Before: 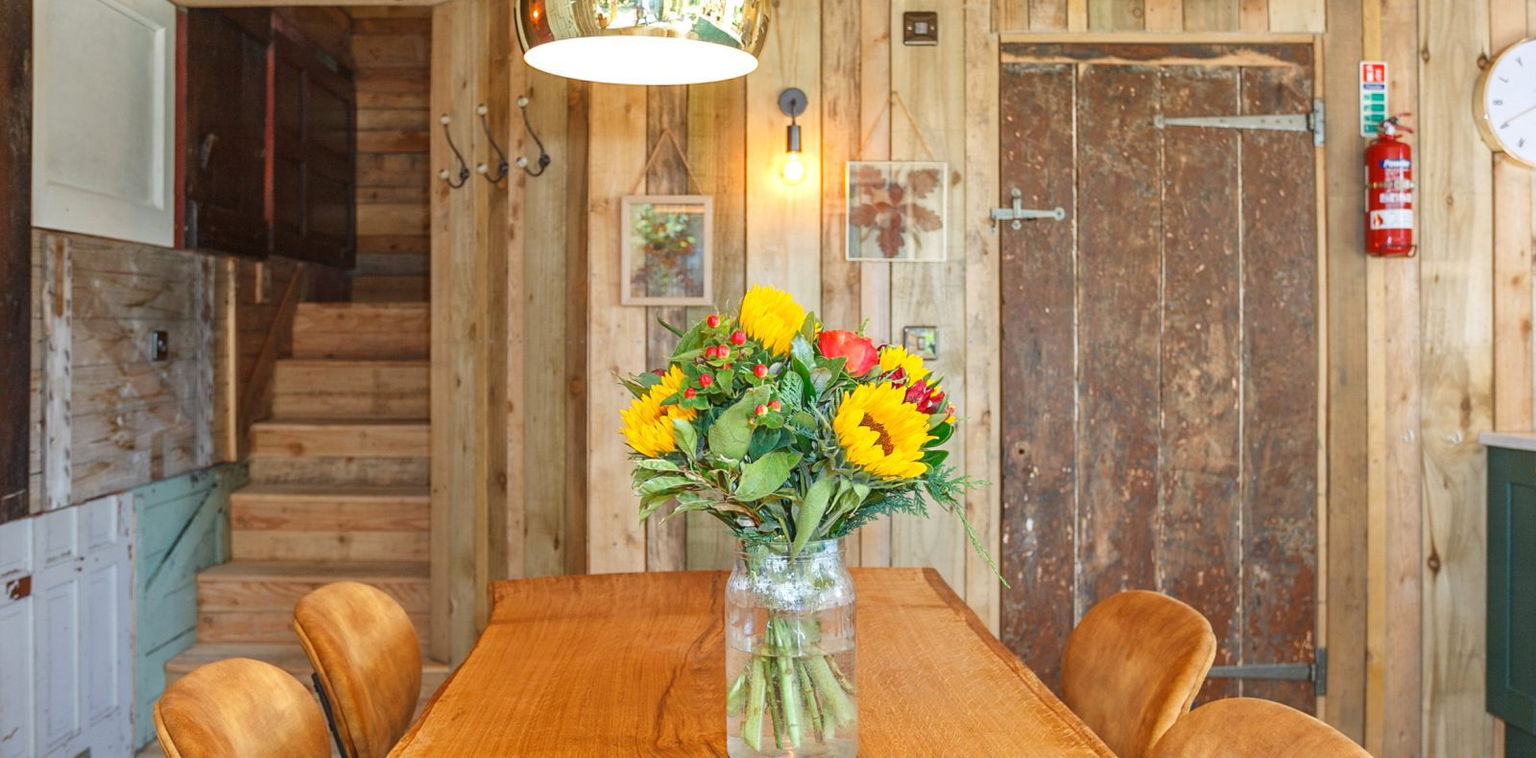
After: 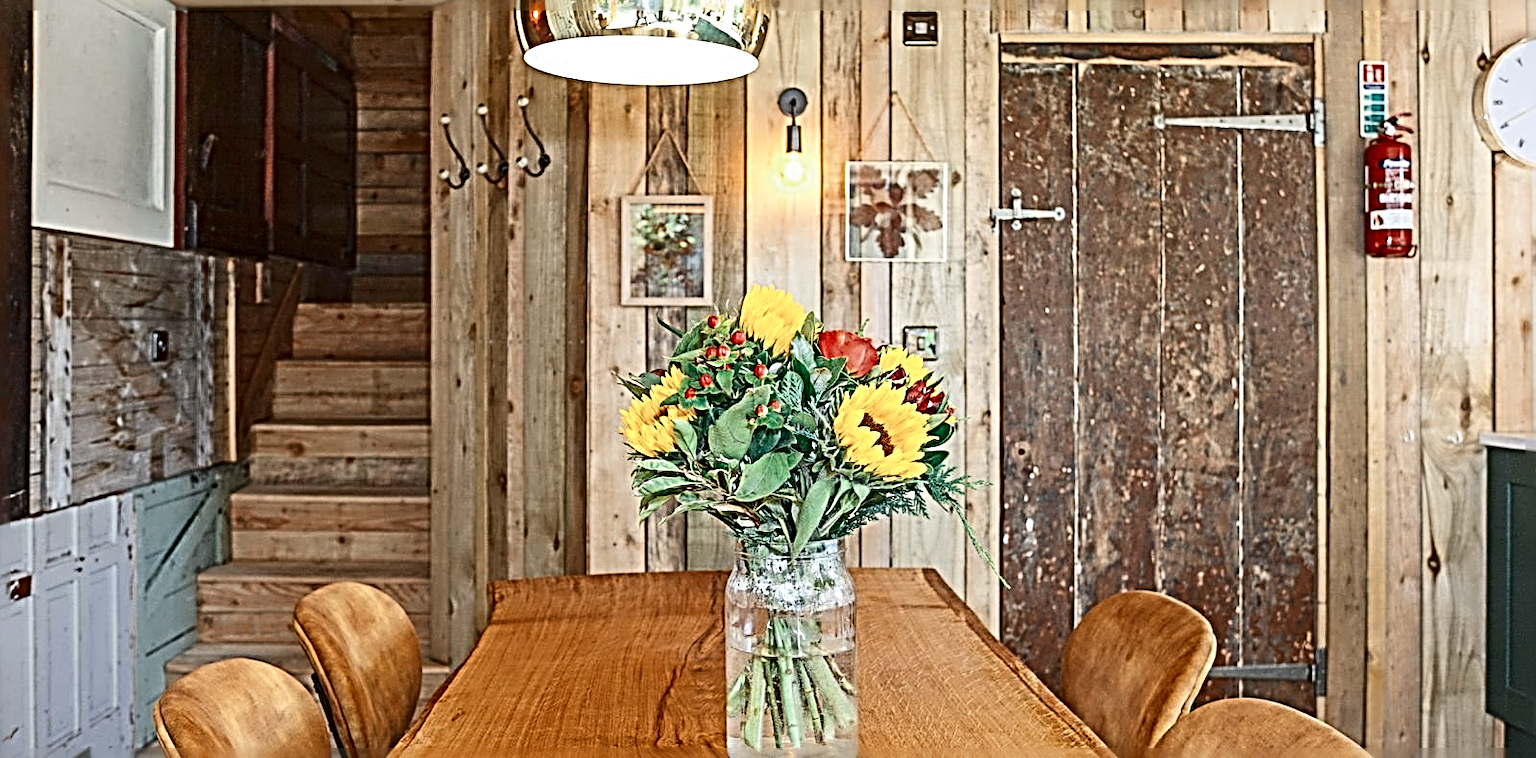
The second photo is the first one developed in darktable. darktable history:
sharpen: radius 4.034, amount 1.993
color zones: curves: ch0 [(0, 0.5) (0.125, 0.4) (0.25, 0.5) (0.375, 0.4) (0.5, 0.4) (0.625, 0.35) (0.75, 0.35) (0.875, 0.5)]; ch1 [(0, 0.35) (0.125, 0.45) (0.25, 0.35) (0.375, 0.35) (0.5, 0.35) (0.625, 0.35) (0.75, 0.45) (0.875, 0.35)]; ch2 [(0, 0.6) (0.125, 0.5) (0.25, 0.5) (0.375, 0.6) (0.5, 0.6) (0.625, 0.5) (0.75, 0.5) (0.875, 0.5)]
contrast brightness saturation: contrast 0.215
